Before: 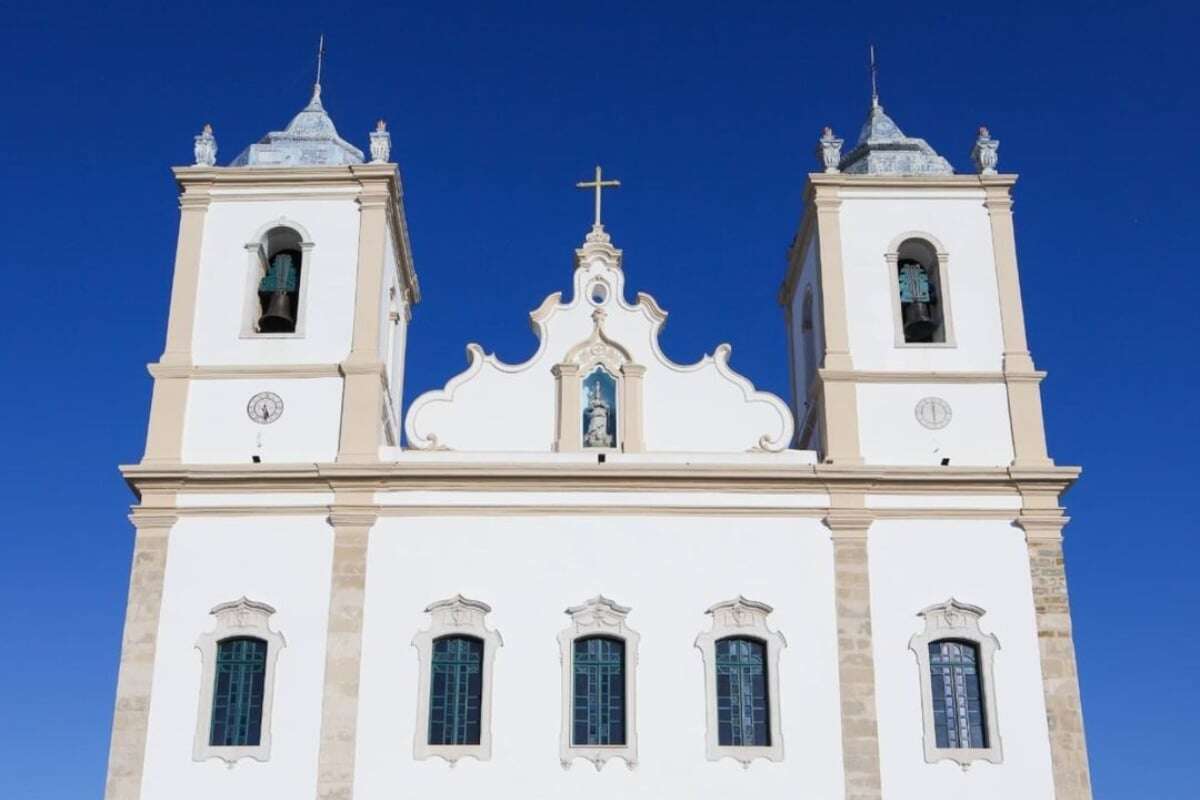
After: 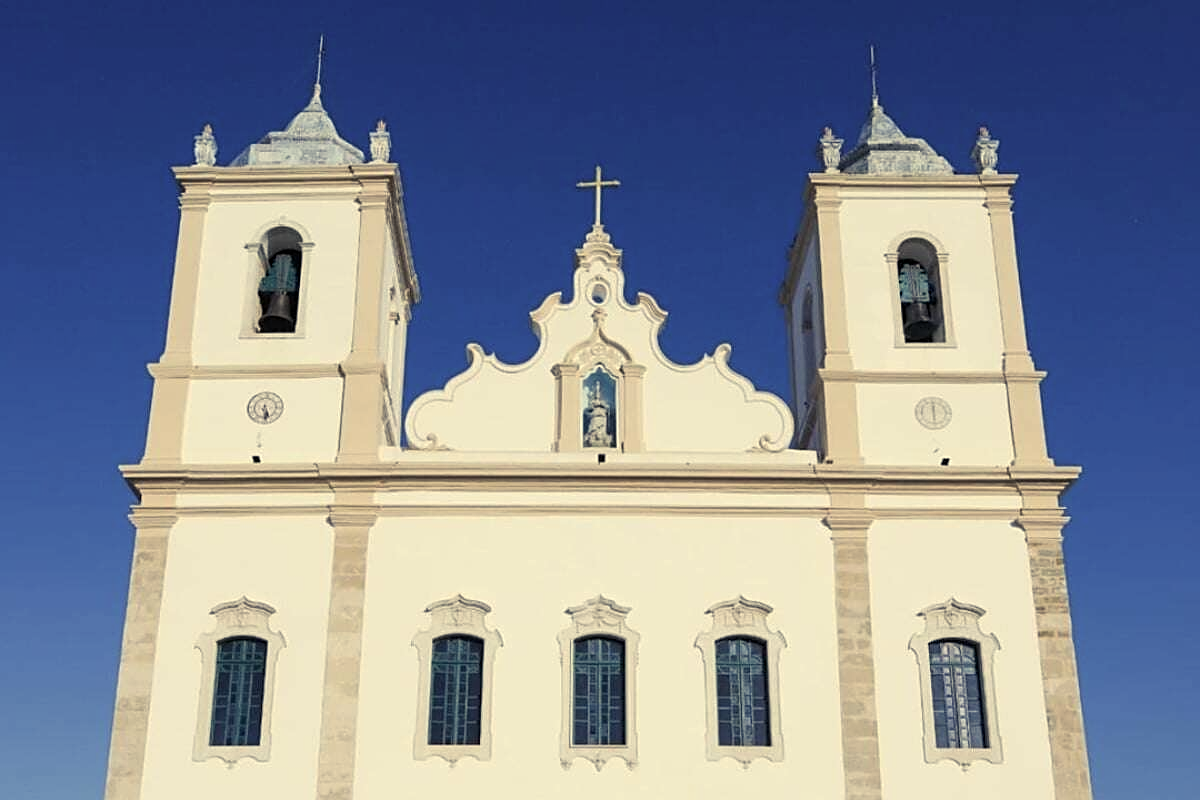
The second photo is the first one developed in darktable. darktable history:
sharpen: on, module defaults
contrast brightness saturation: saturation -0.05
color balance rgb: shadows lift › chroma 2%, shadows lift › hue 263°, highlights gain › chroma 8%, highlights gain › hue 84°, linear chroma grading › global chroma -15%, saturation formula JzAzBz (2021)
